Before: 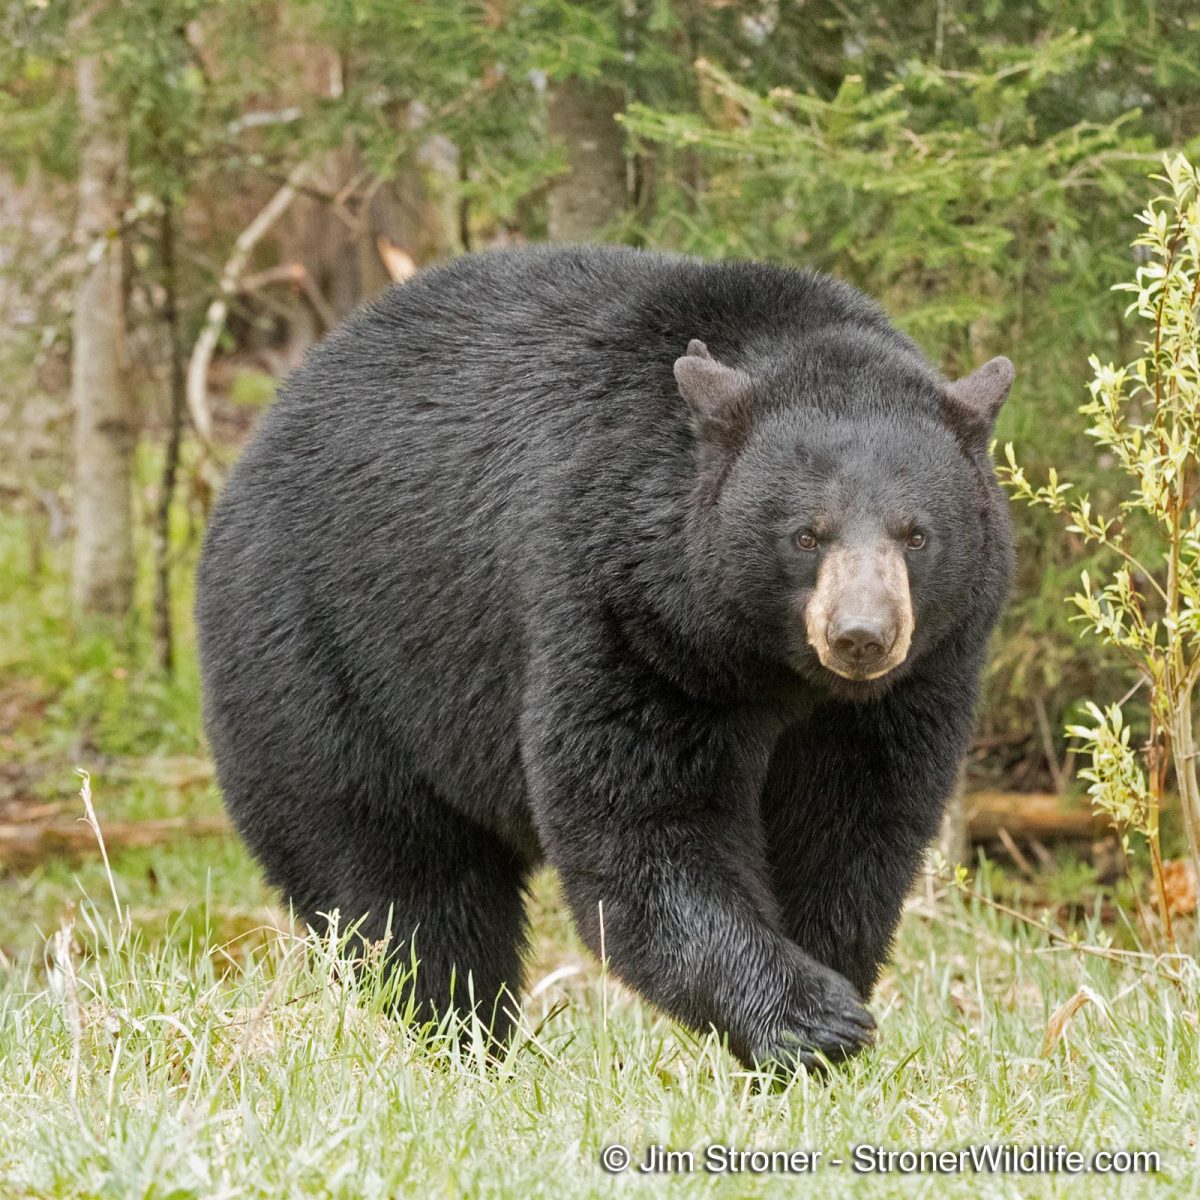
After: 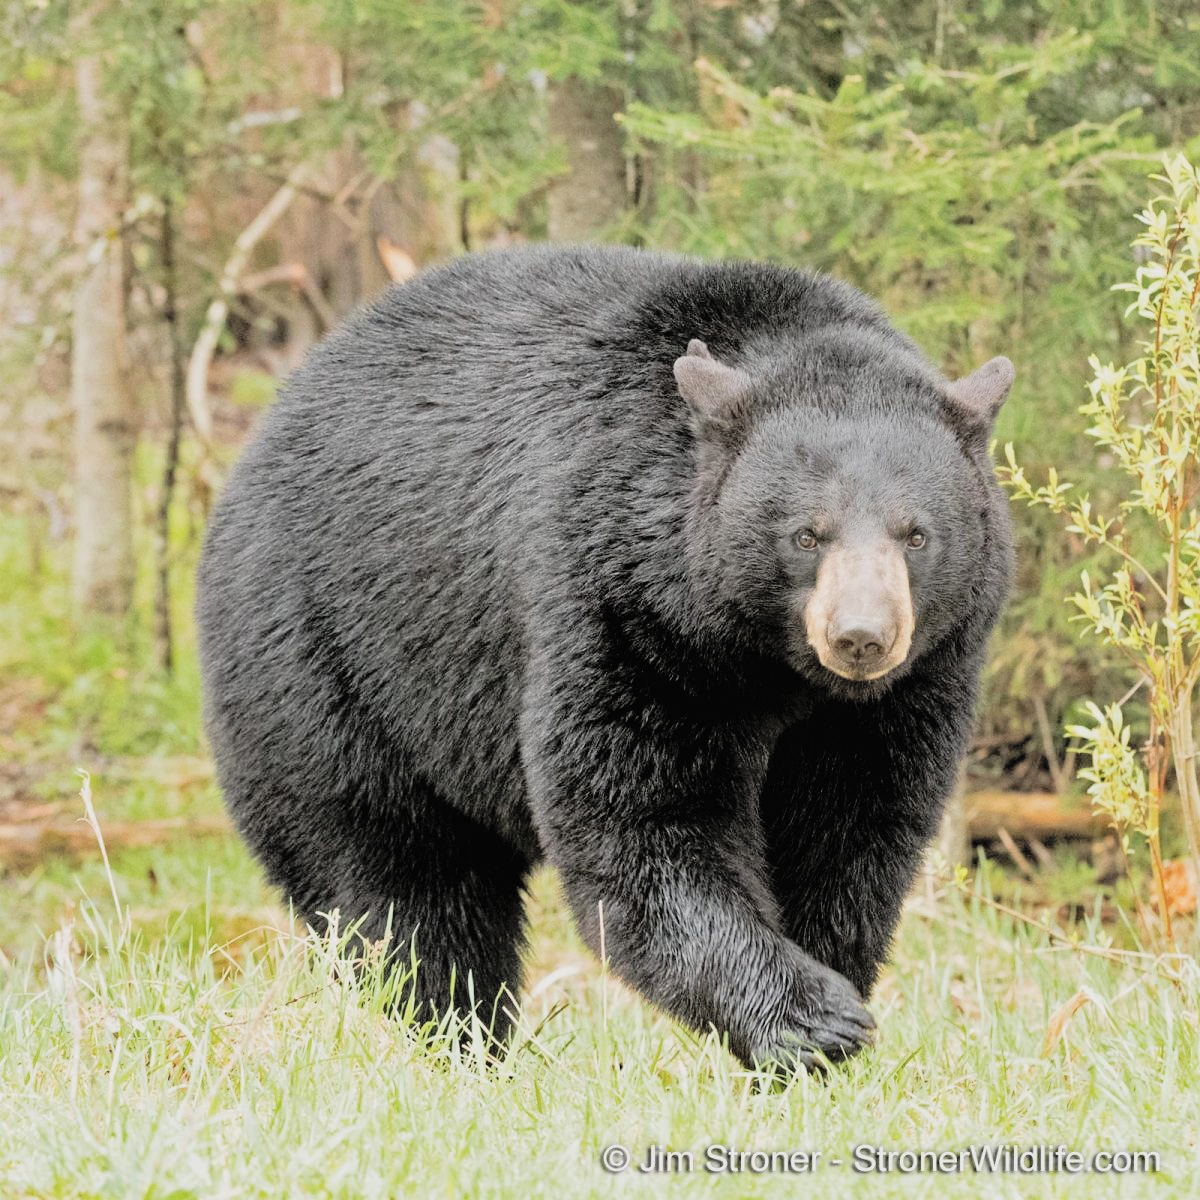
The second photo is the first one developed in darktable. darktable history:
filmic rgb: black relative exposure -5 EV, hardness 2.88, contrast 1.1
contrast brightness saturation: brightness 0.28
